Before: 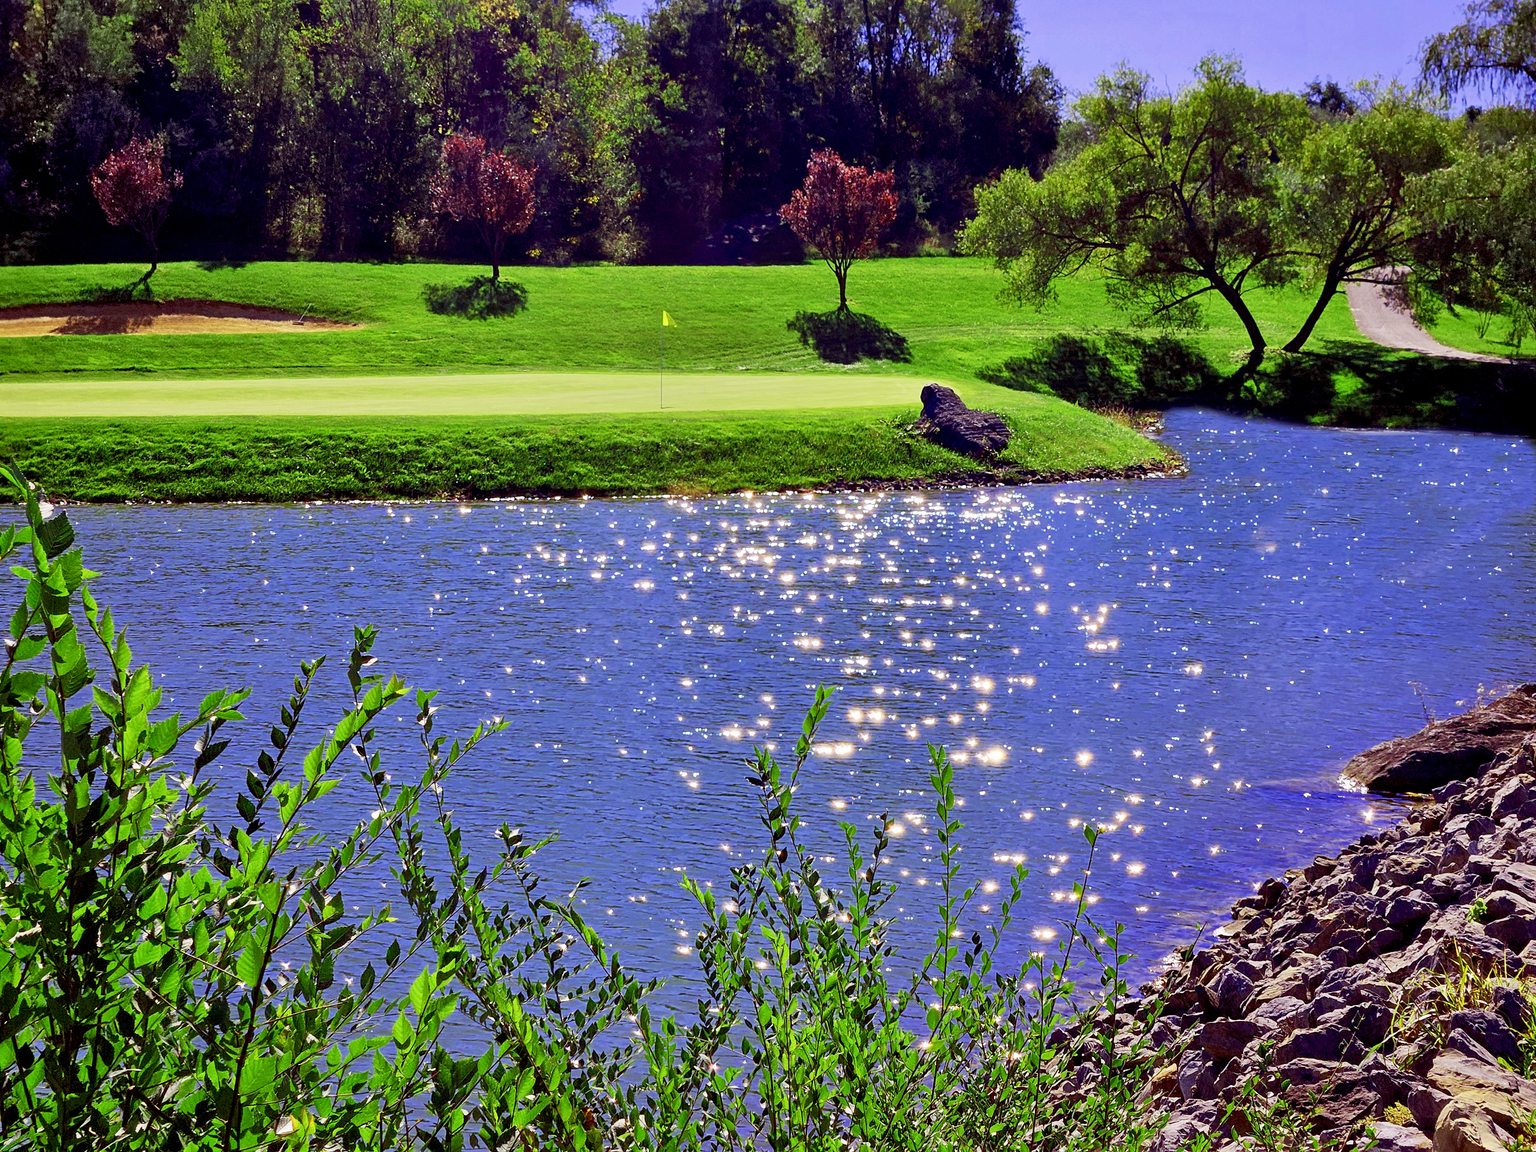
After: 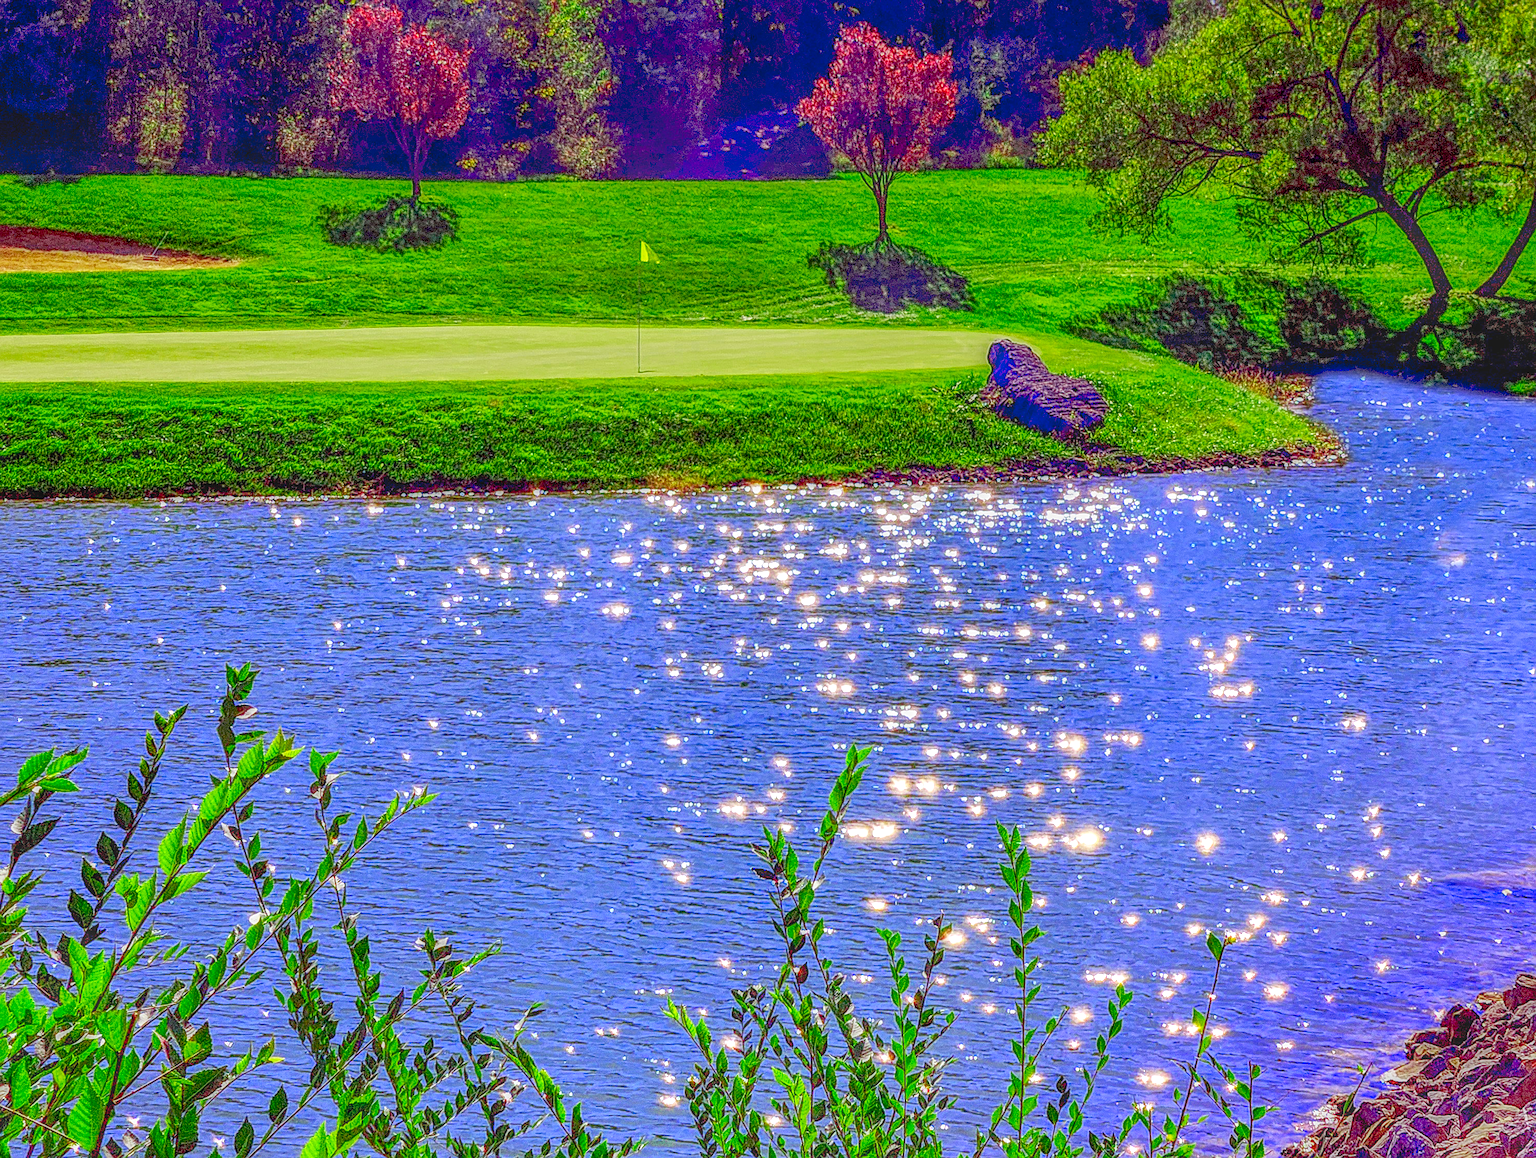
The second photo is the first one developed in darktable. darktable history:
local contrast: highlights 2%, shadows 5%, detail 199%, midtone range 0.243
sharpen: on, module defaults
levels: levels [0, 0.43, 0.984]
tone equalizer: edges refinement/feathering 500, mask exposure compensation -1.57 EV, preserve details no
crop and rotate: left 12.129%, top 11.41%, right 13.456%, bottom 13.736%
